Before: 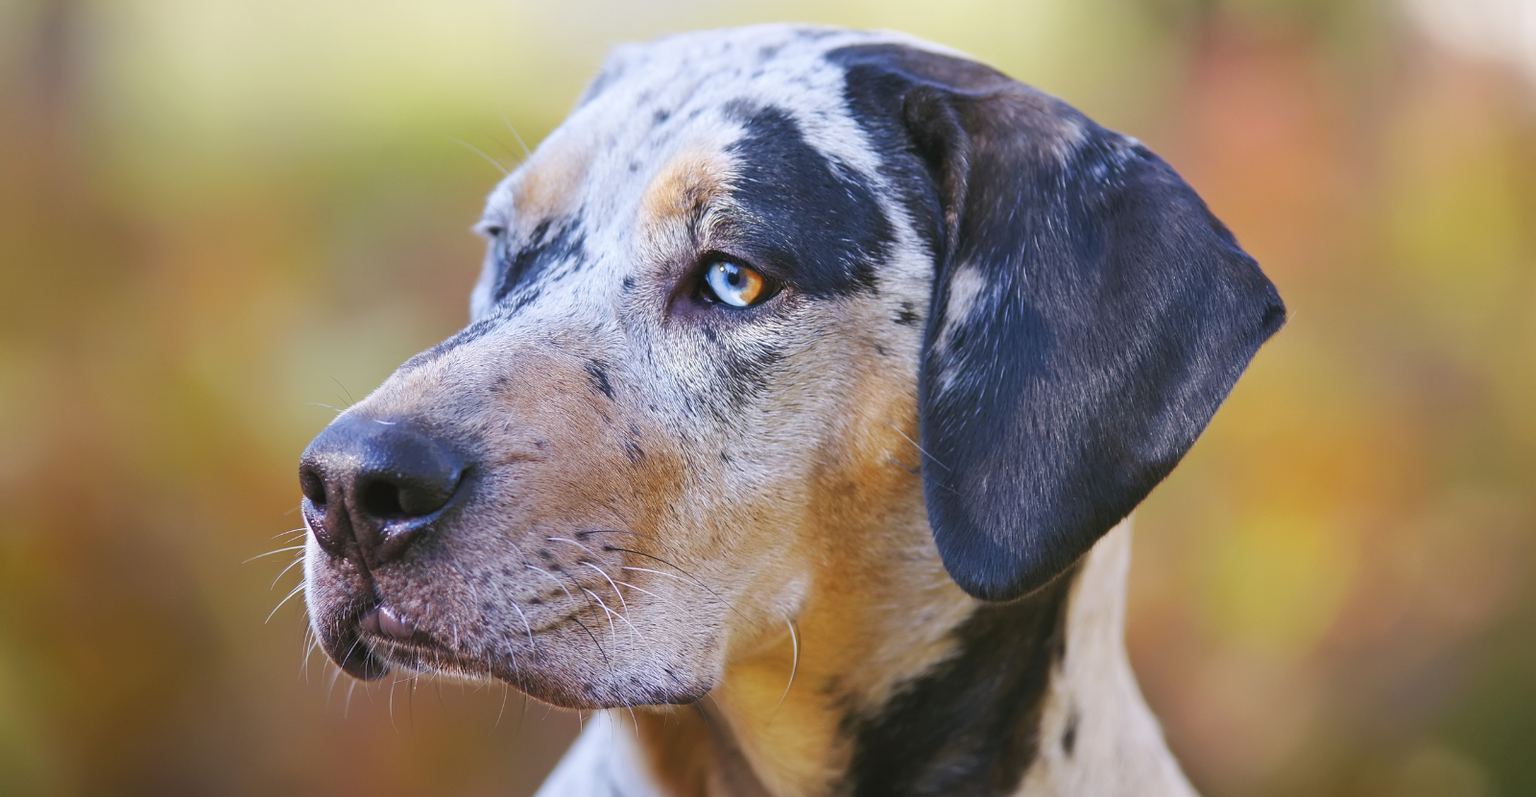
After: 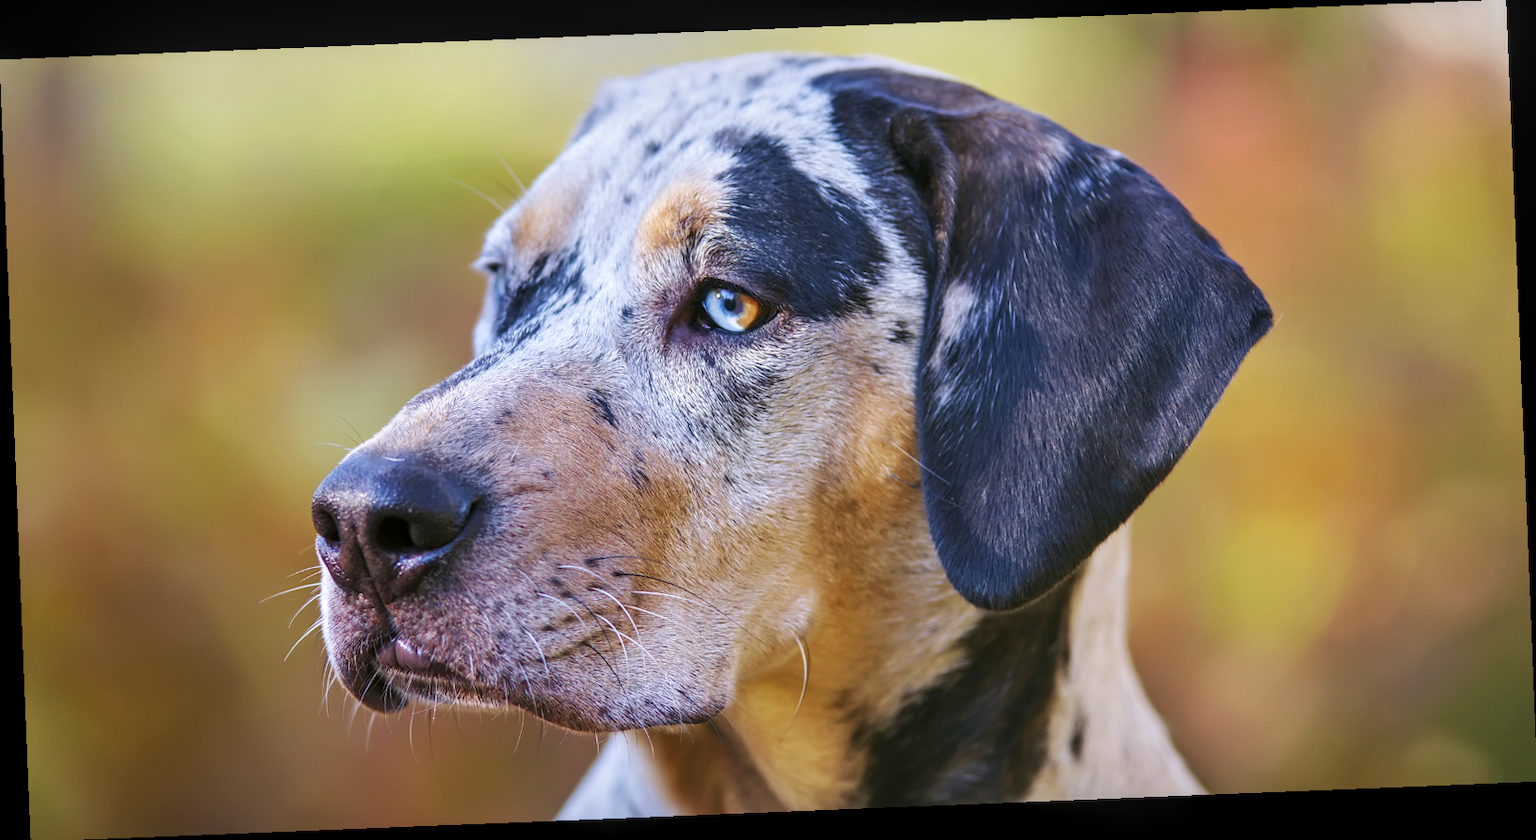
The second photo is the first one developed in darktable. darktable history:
rotate and perspective: rotation -2.29°, automatic cropping off
local contrast: detail 130%
velvia: on, module defaults
